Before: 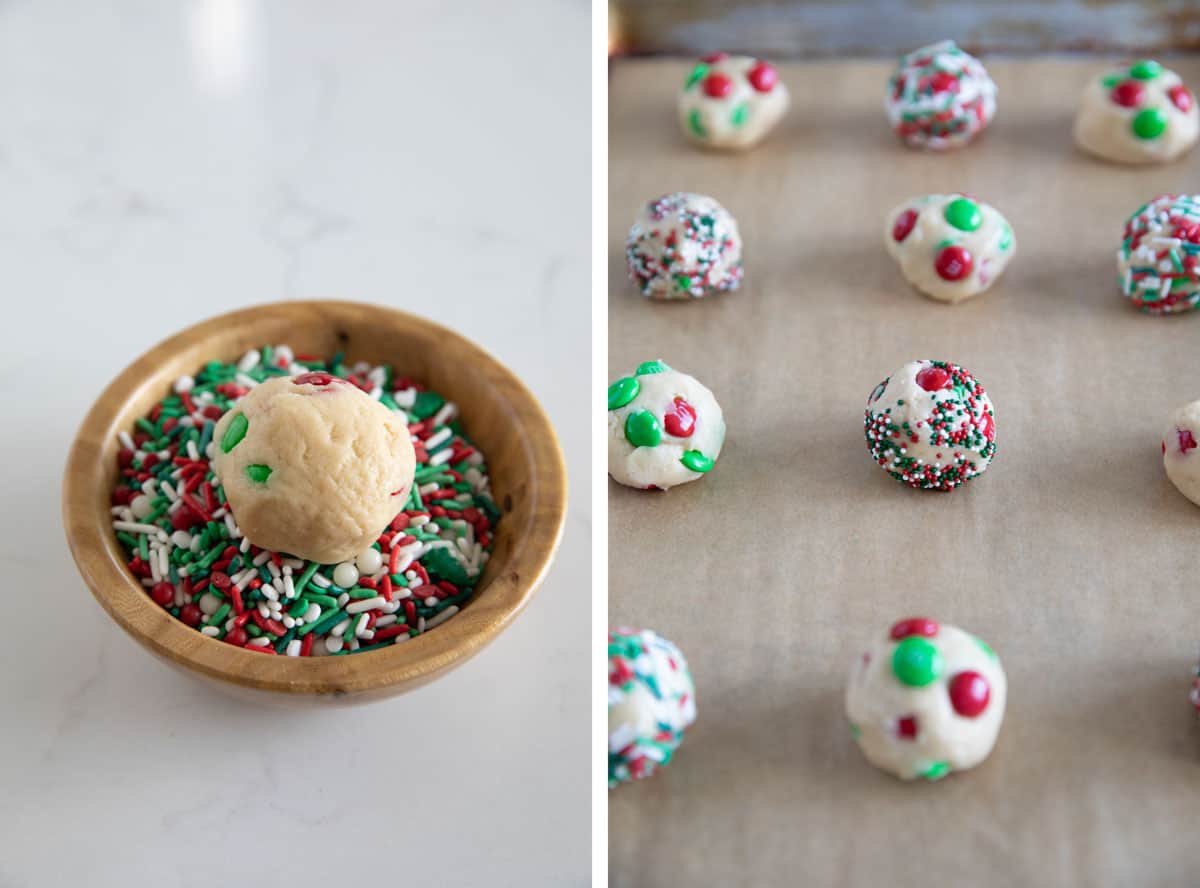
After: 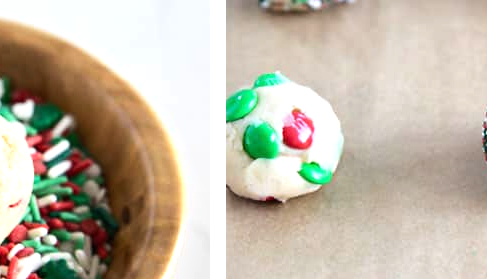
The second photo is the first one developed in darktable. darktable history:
crop: left 31.887%, top 32.524%, right 27.501%, bottom 35.351%
tone equalizer: -8 EV 0.001 EV, -7 EV -0.002 EV, -6 EV 0.004 EV, -5 EV -0.024 EV, -4 EV -0.11 EV, -3 EV -0.138 EV, -2 EV 0.232 EV, -1 EV 0.72 EV, +0 EV 0.481 EV
